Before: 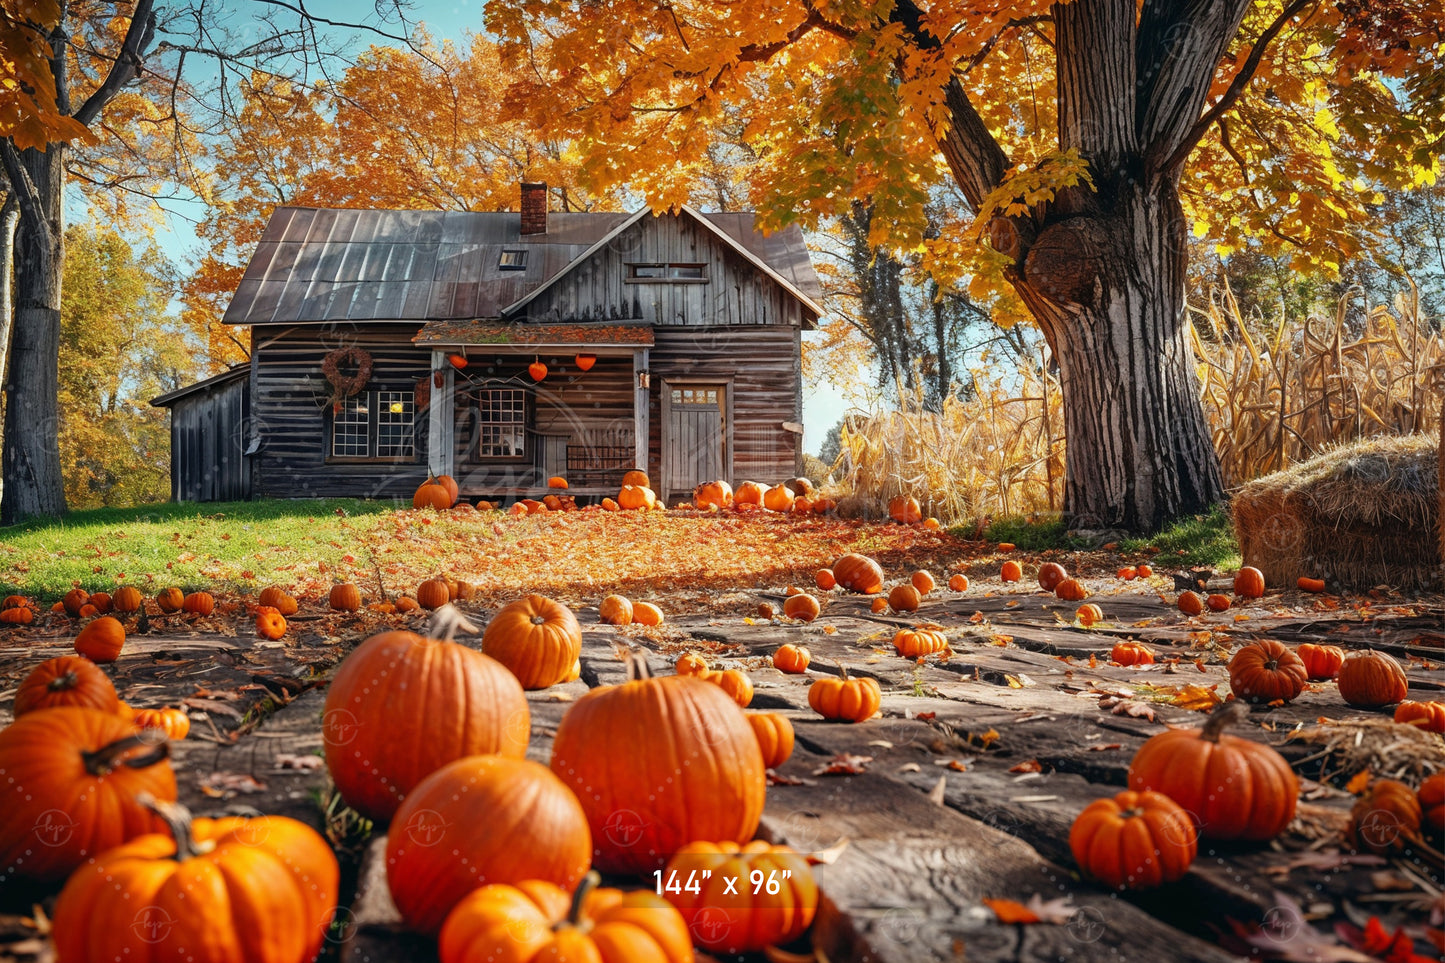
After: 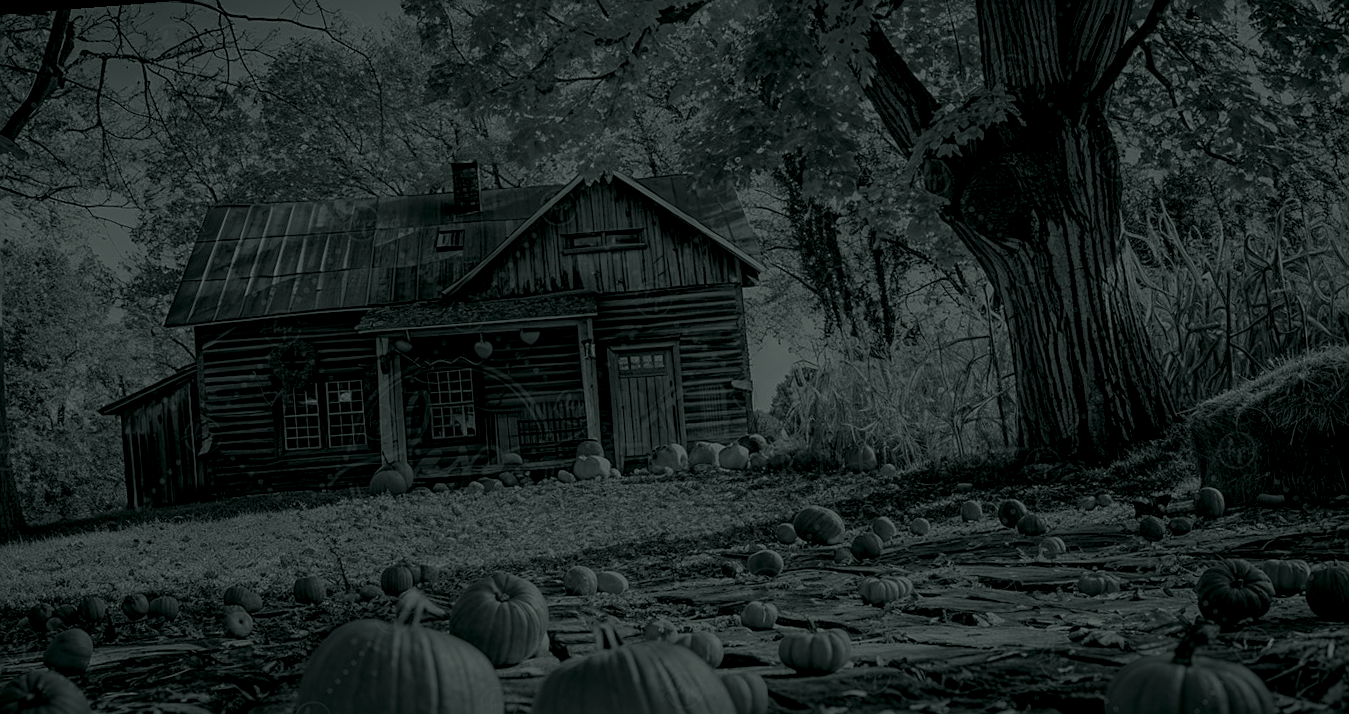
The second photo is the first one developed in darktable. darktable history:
haze removal: compatibility mode true, adaptive false
colorize: hue 90°, saturation 19%, lightness 1.59%, version 1
contrast brightness saturation: saturation -0.05
local contrast: on, module defaults
color balance rgb: perceptual saturation grading › global saturation 25%, perceptual brilliance grading › mid-tones 10%, perceptual brilliance grading › shadows 15%, global vibrance 20%
rotate and perspective: rotation -4.57°, crop left 0.054, crop right 0.944, crop top 0.087, crop bottom 0.914
sharpen: on, module defaults
crop: bottom 19.644%
